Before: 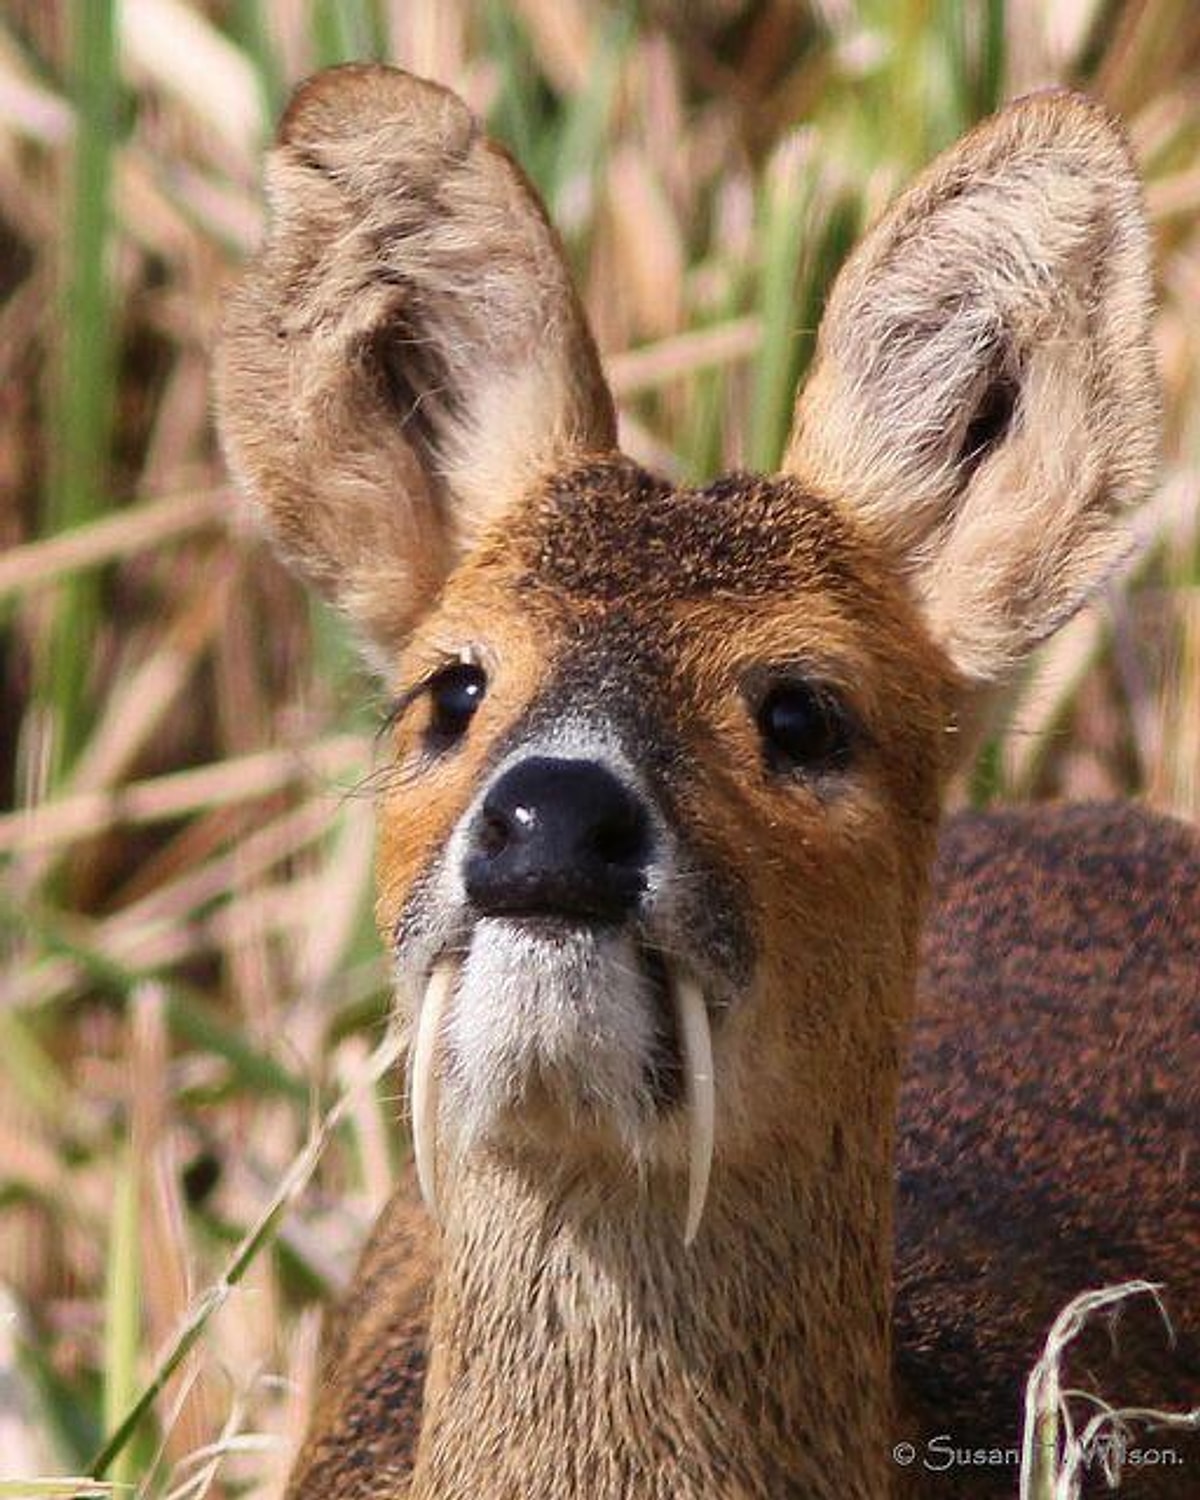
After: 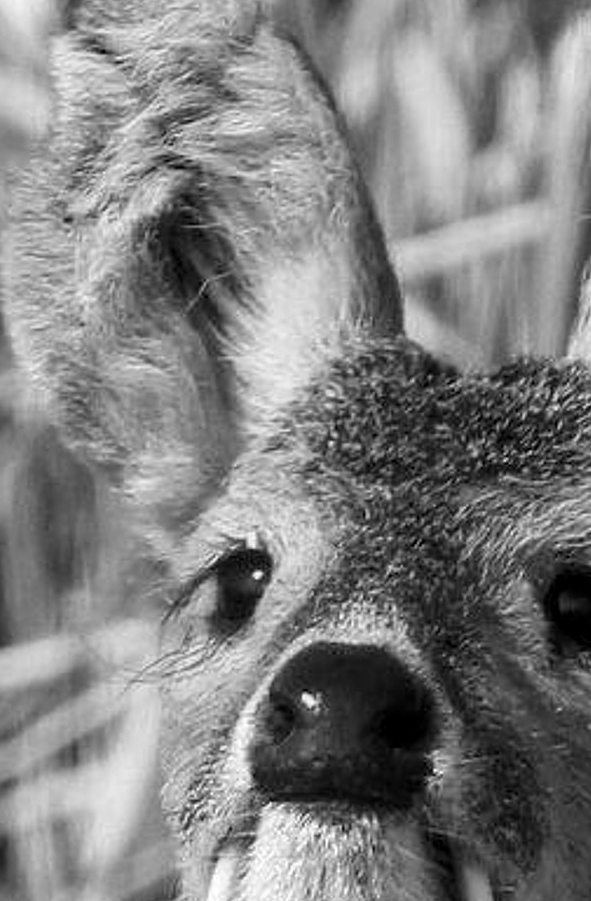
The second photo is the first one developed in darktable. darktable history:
local contrast: on, module defaults
monochrome: a 32, b 64, size 2.3
crop: left 17.835%, top 7.675%, right 32.881%, bottom 32.213%
